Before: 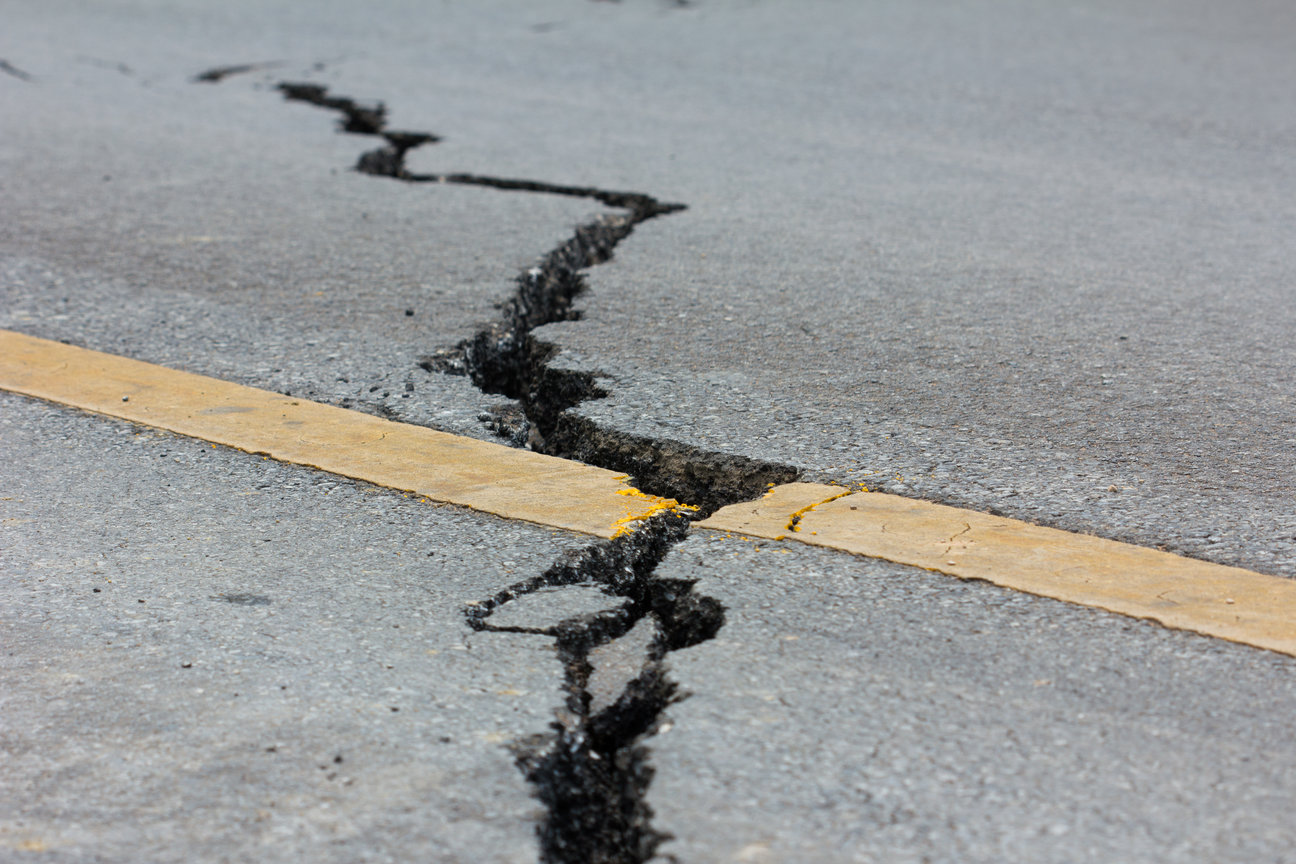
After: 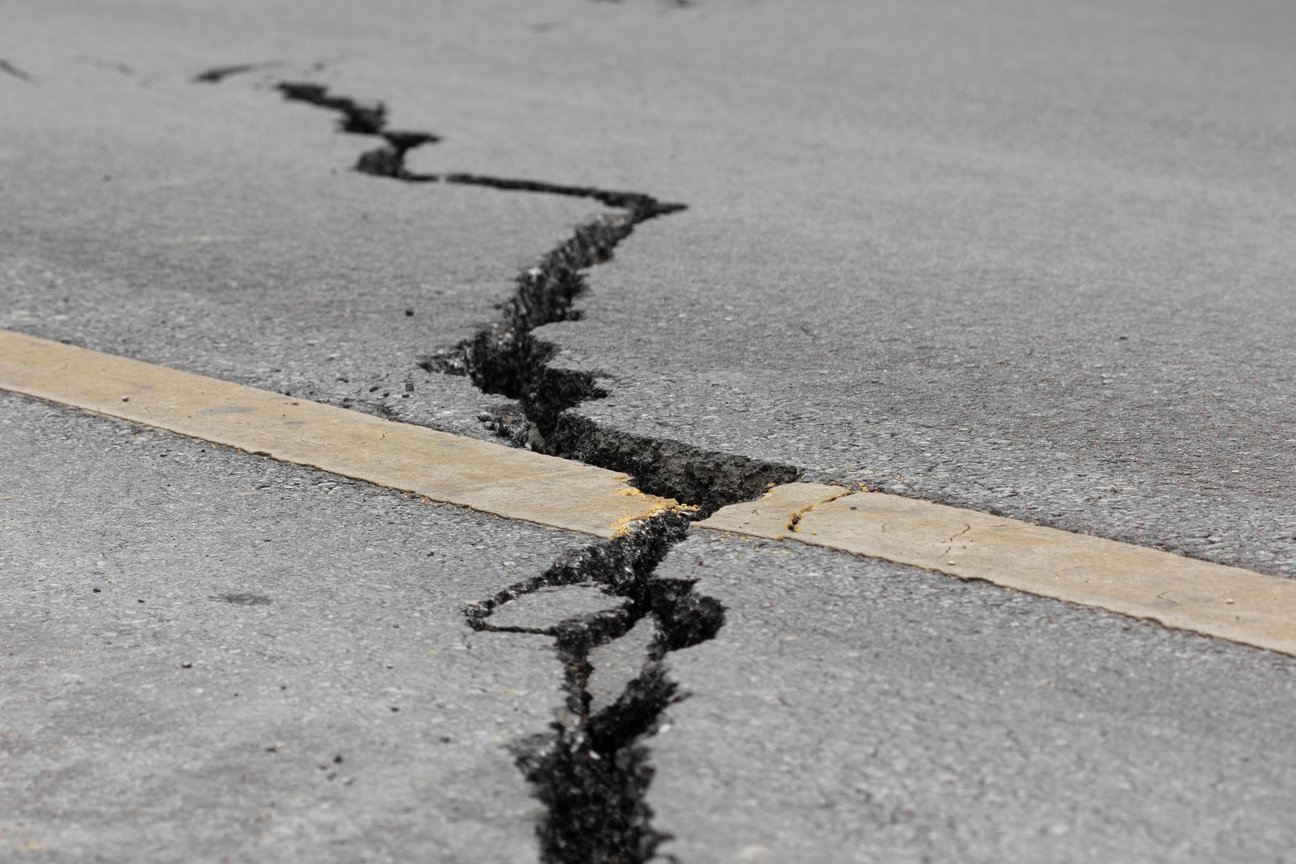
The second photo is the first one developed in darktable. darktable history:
color balance rgb: perceptual saturation grading › global saturation 20%, global vibrance 20%
tone equalizer: -8 EV -1.84 EV, -7 EV -1.16 EV, -6 EV -1.62 EV, smoothing diameter 25%, edges refinement/feathering 10, preserve details guided filter
color zones: curves: ch1 [(0, 0.831) (0.08, 0.771) (0.157, 0.268) (0.241, 0.207) (0.562, -0.005) (0.714, -0.013) (0.876, 0.01) (1, 0.831)]
